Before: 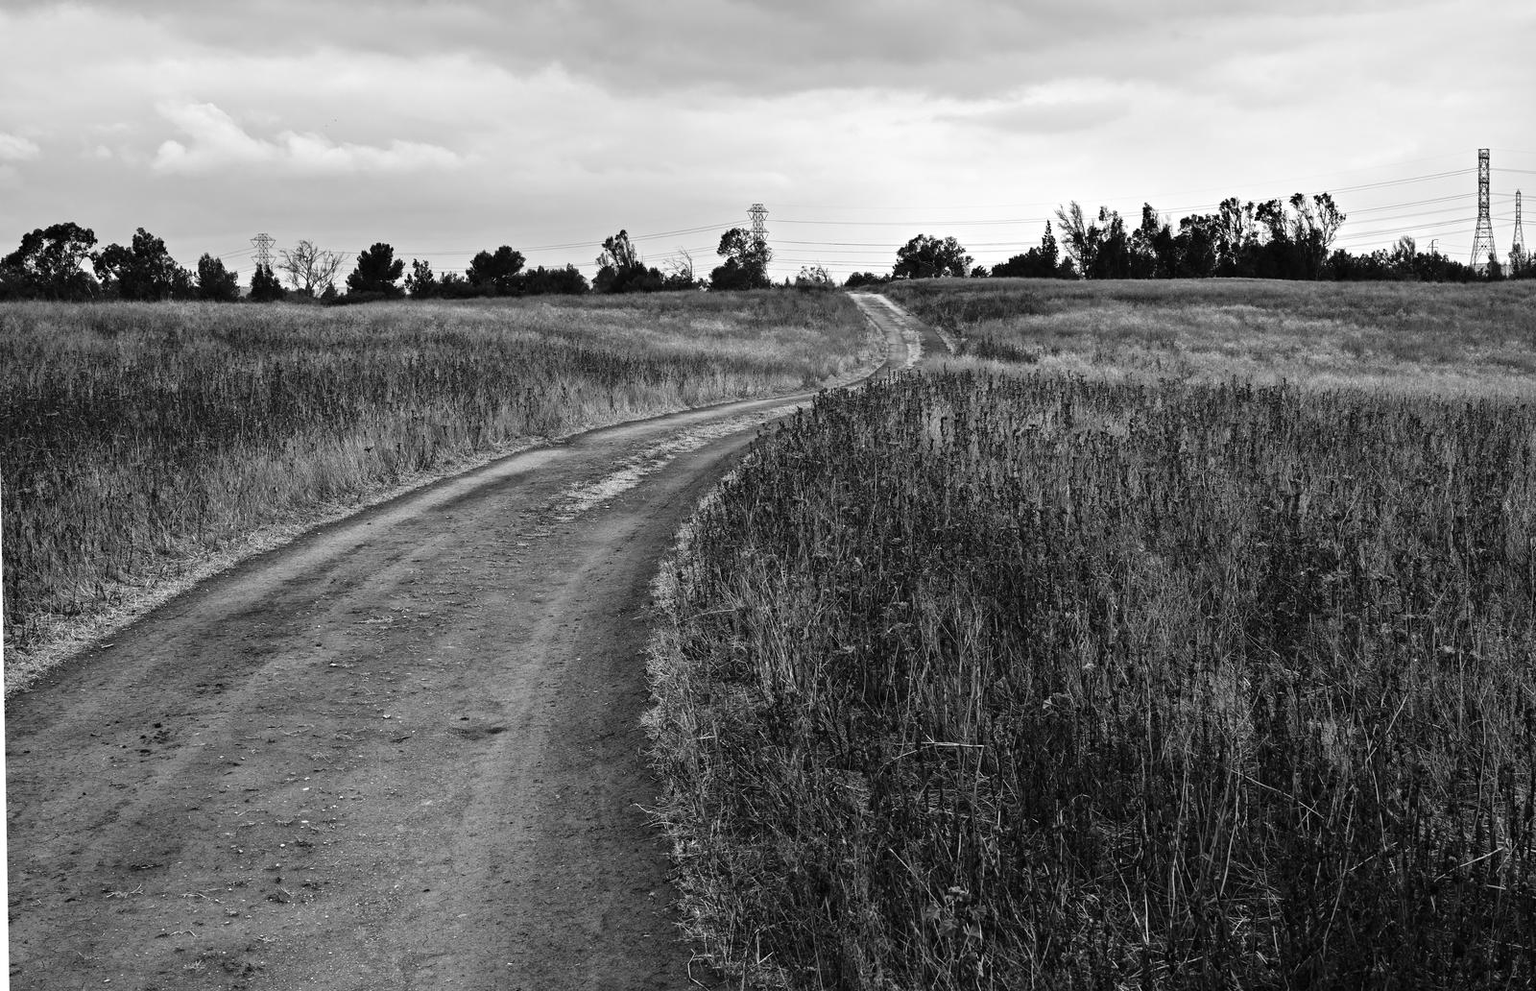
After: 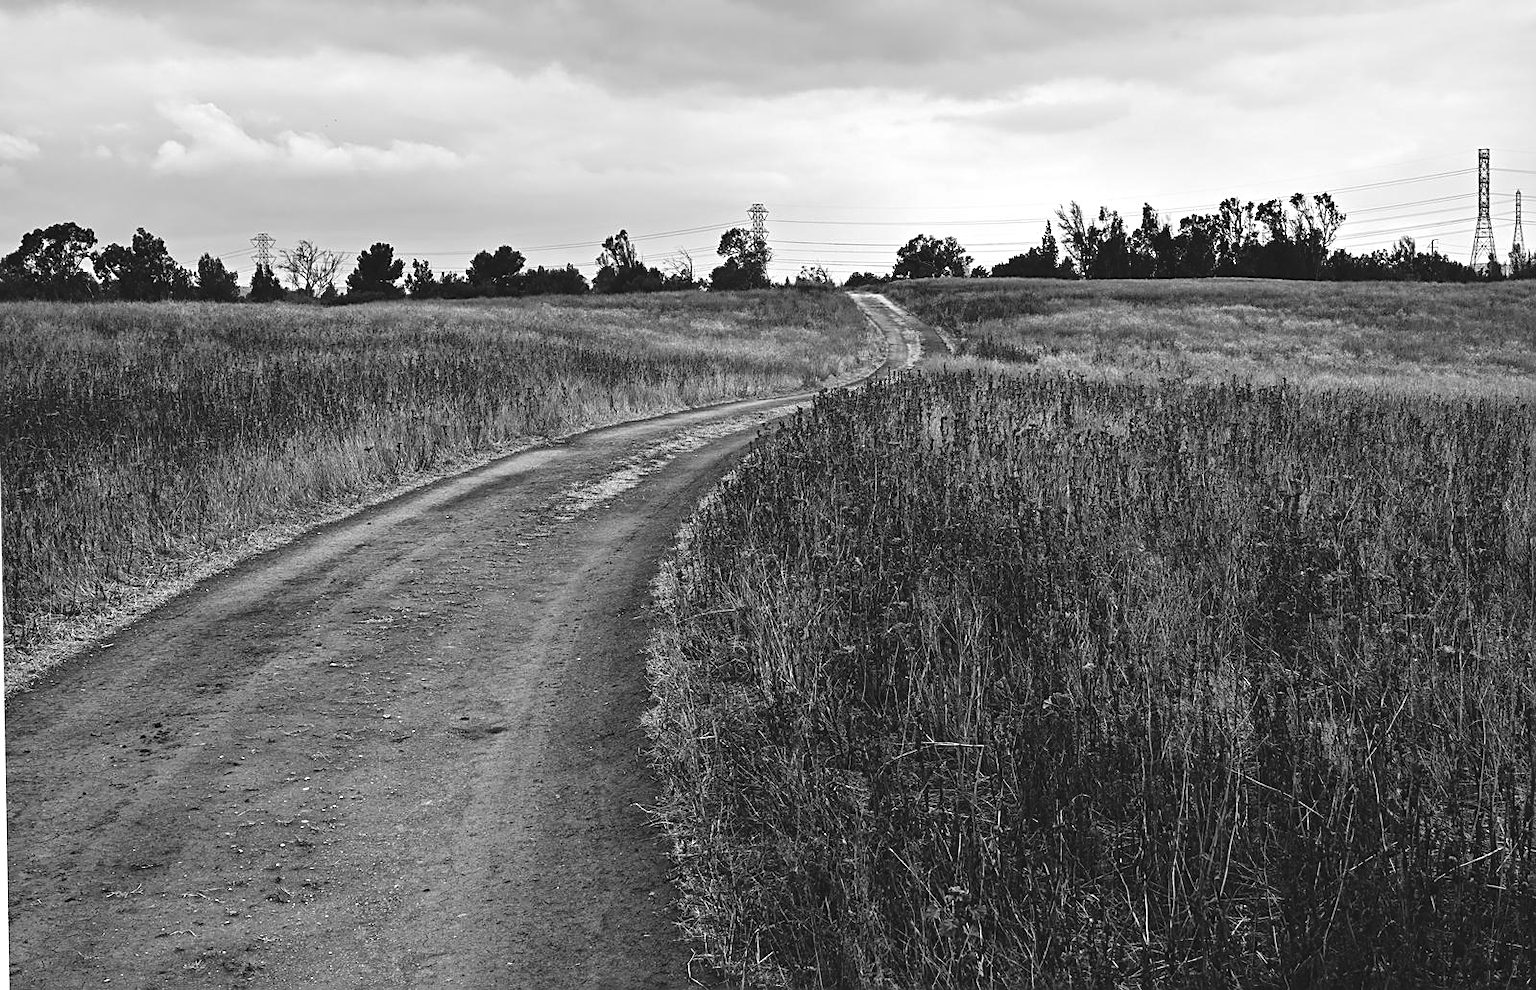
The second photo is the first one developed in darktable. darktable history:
sharpen: on, module defaults
exposure: black level correction -0.009, exposure 0.072 EV, compensate exposure bias true, compensate highlight preservation false
